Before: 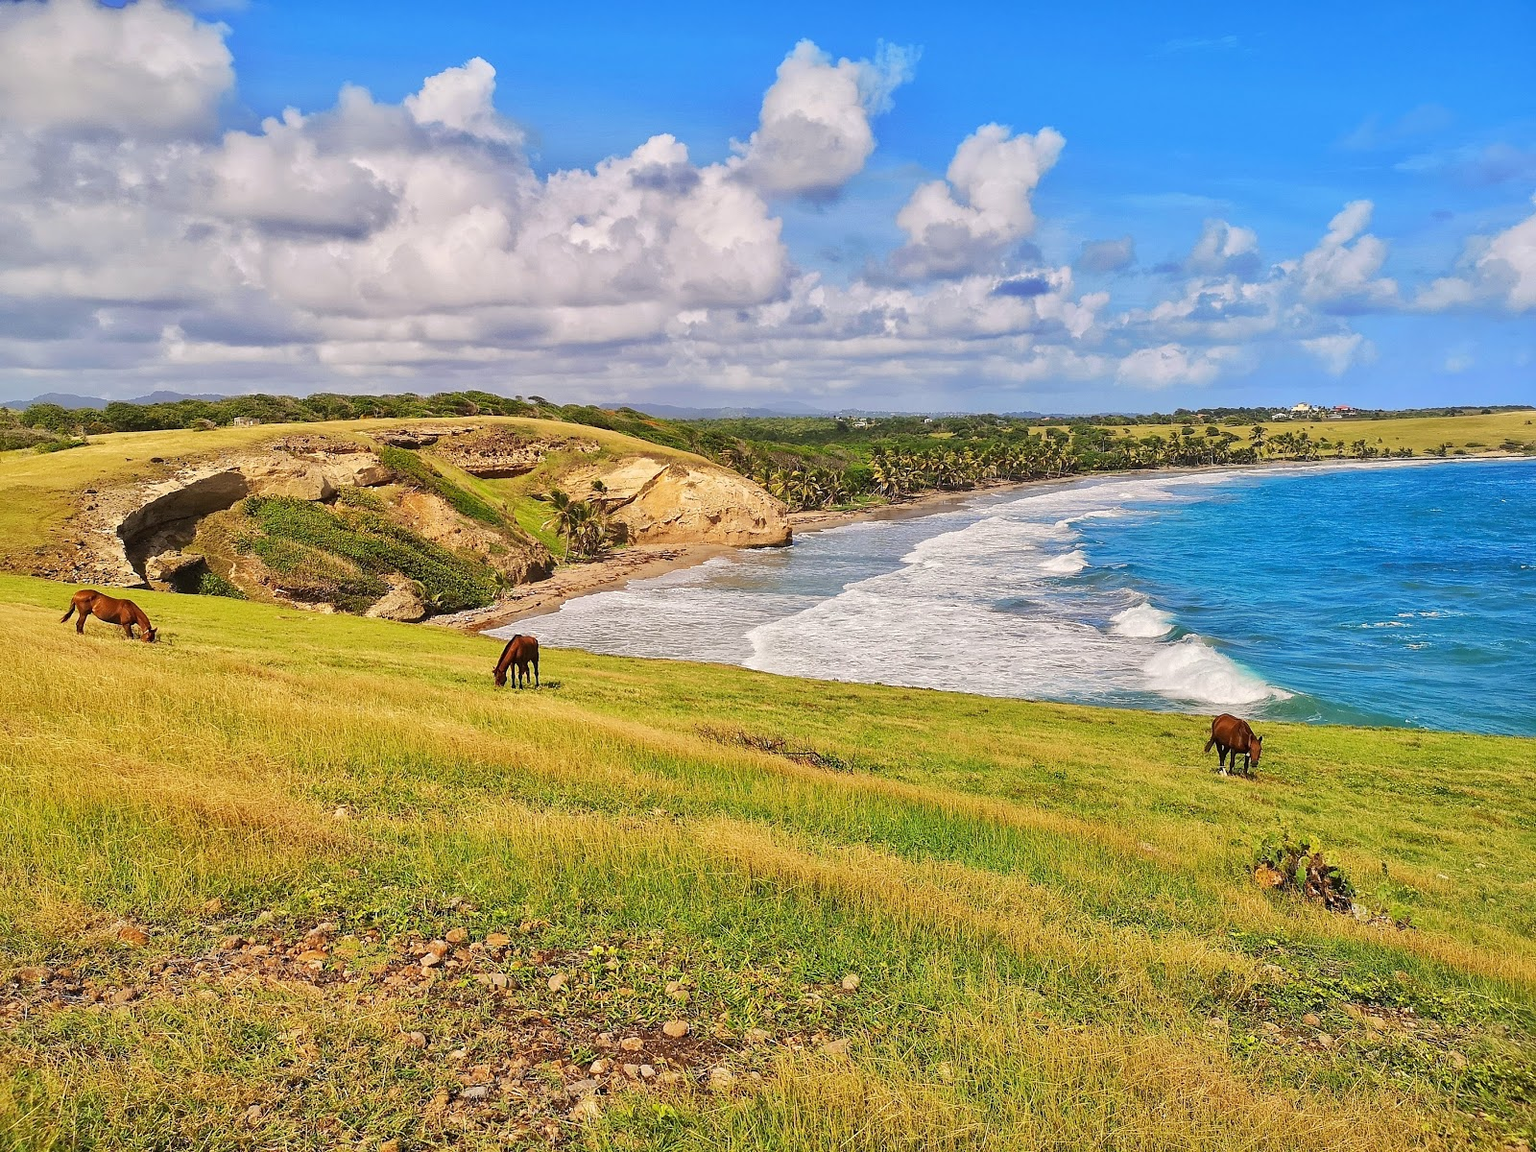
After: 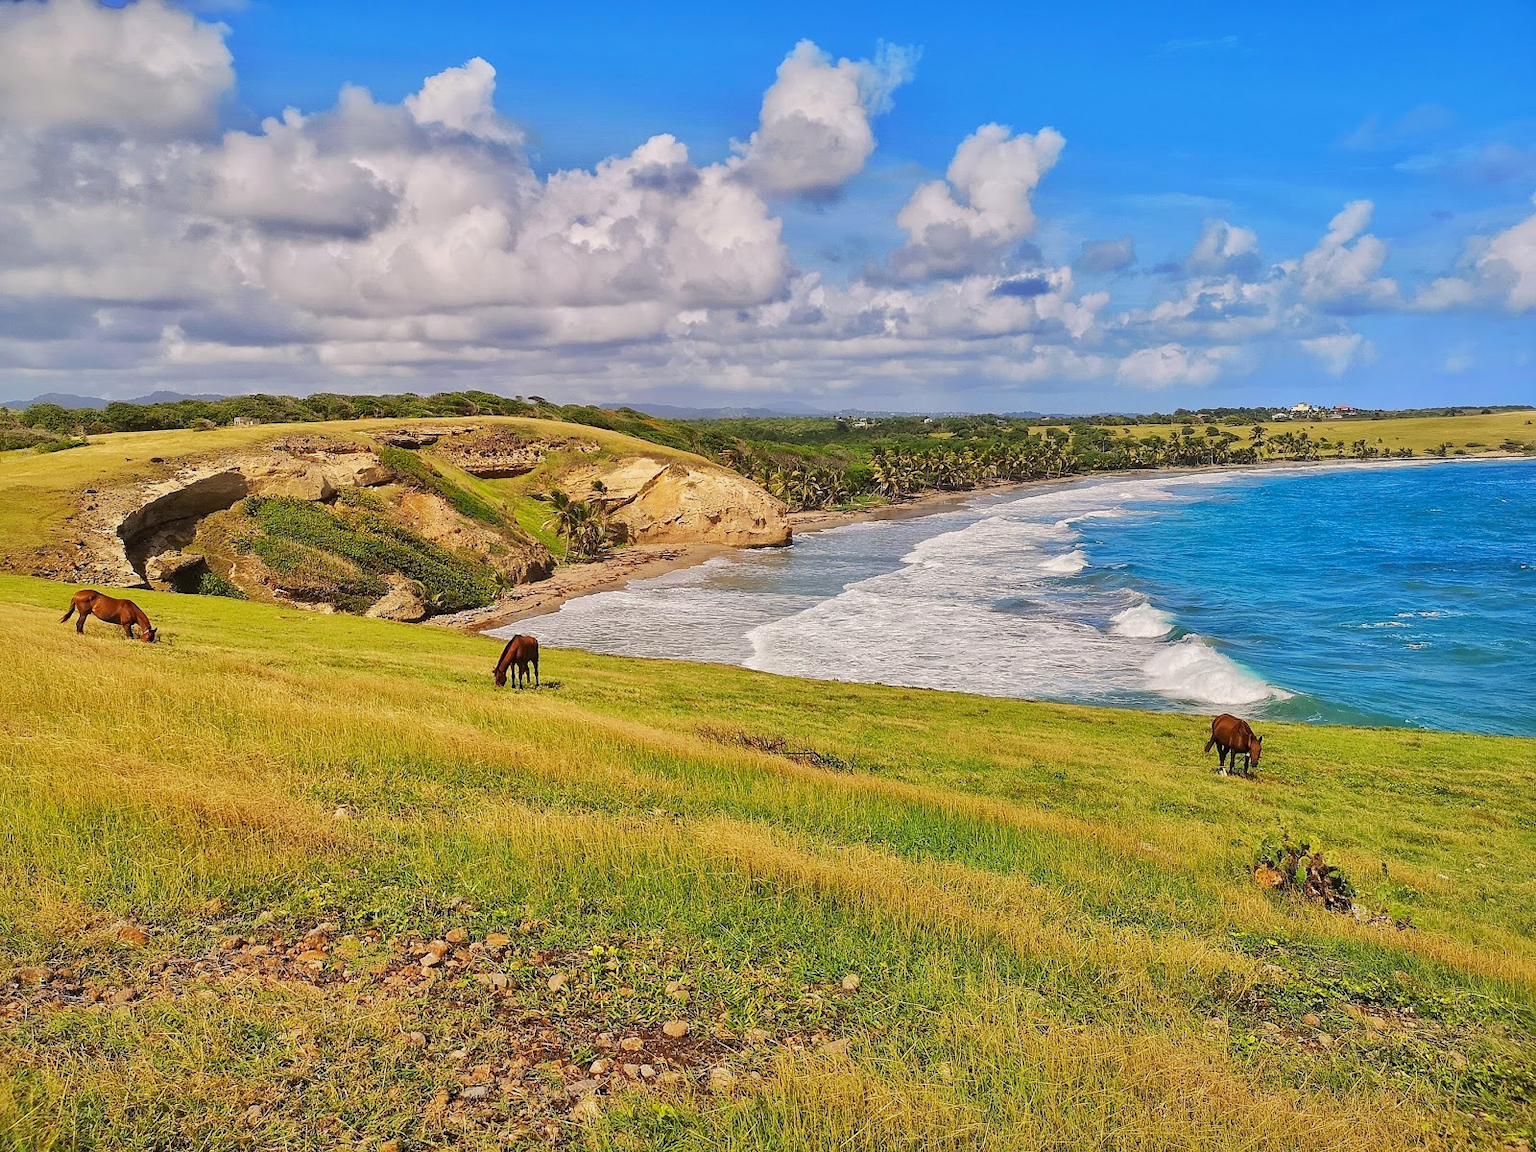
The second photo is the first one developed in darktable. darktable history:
shadows and highlights: shadows -20.41, white point adjustment -1.9, highlights -35.02
